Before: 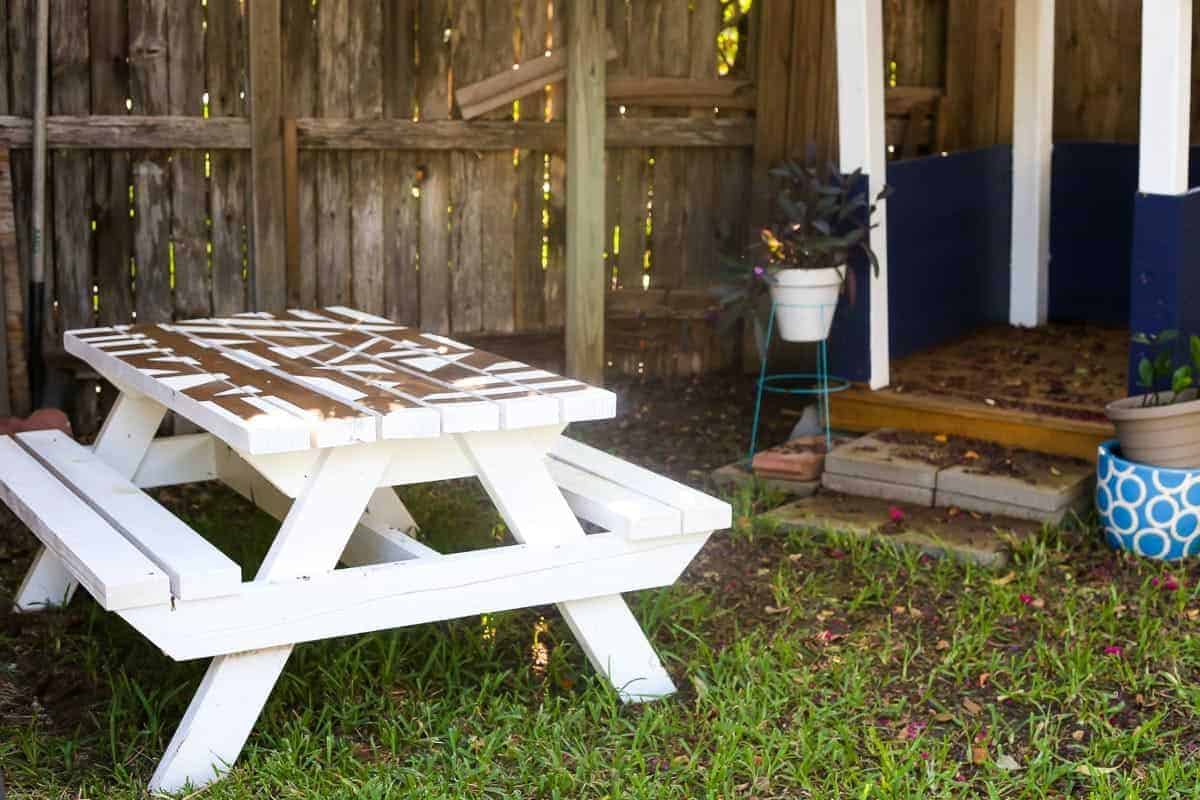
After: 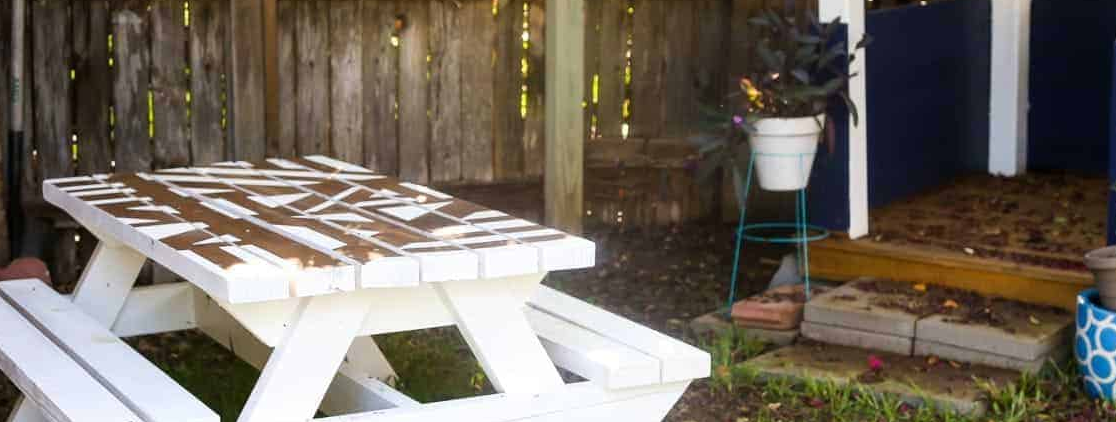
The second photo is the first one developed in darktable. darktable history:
crop: left 1.771%, top 18.953%, right 5.224%, bottom 28.208%
